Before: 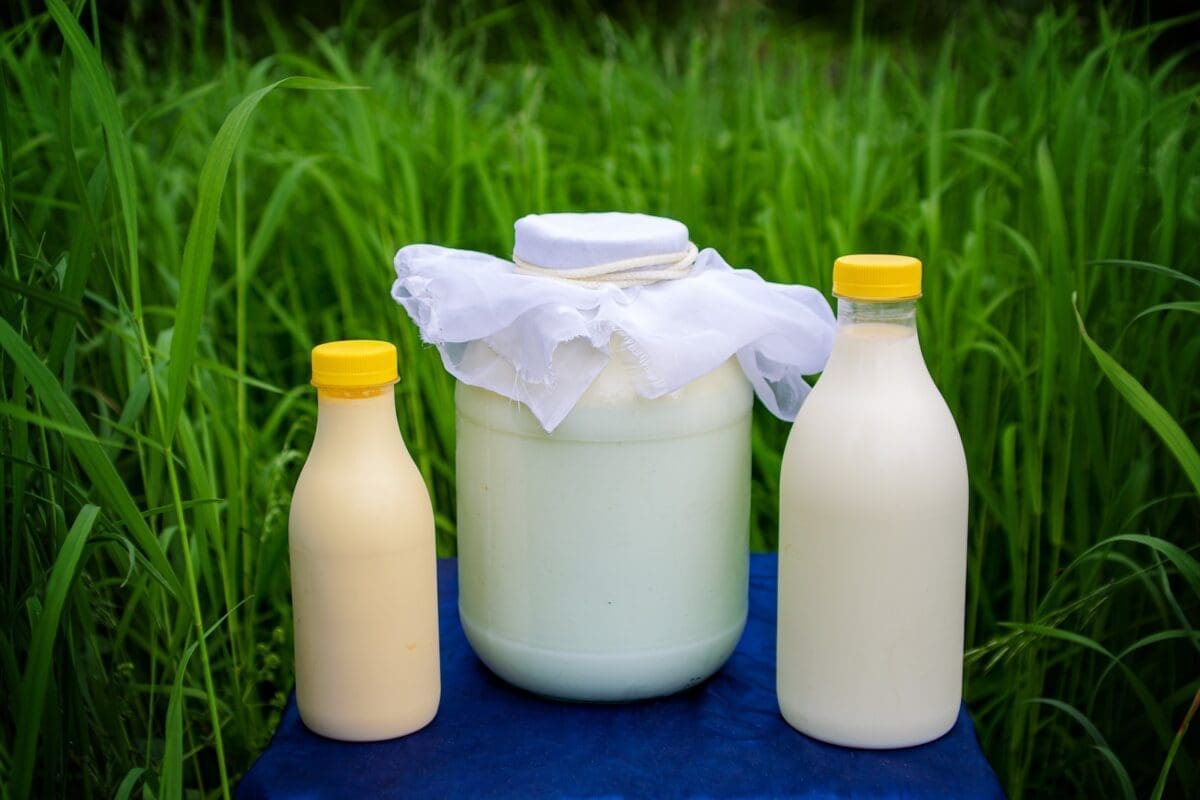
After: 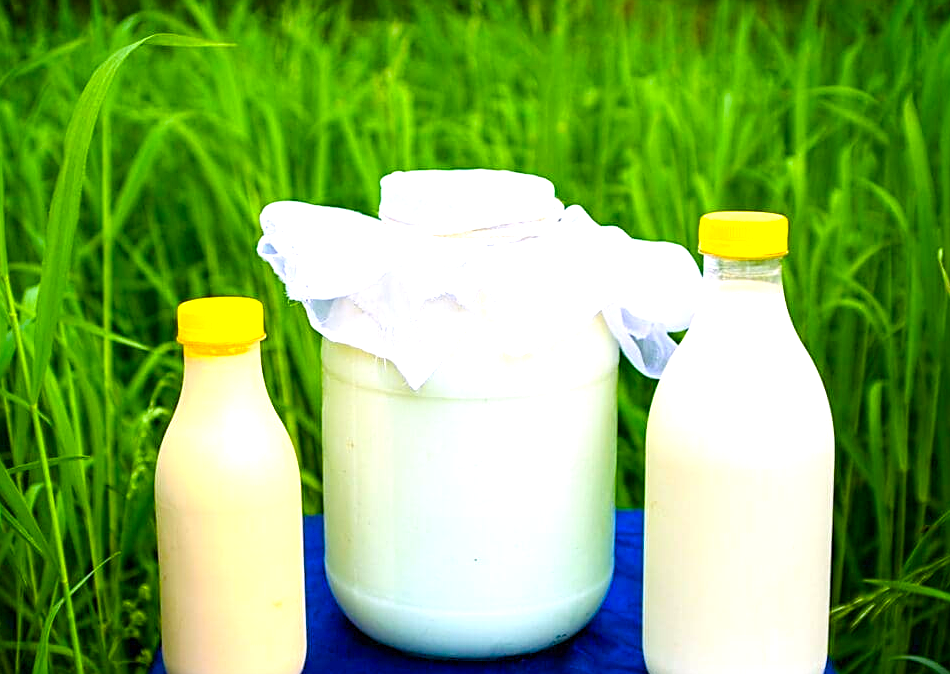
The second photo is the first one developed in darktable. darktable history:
crop: left 11.225%, top 5.381%, right 9.565%, bottom 10.314%
sharpen: on, module defaults
exposure: black level correction 0, exposure 1.1 EV, compensate exposure bias true, compensate highlight preservation false
color balance rgb: perceptual saturation grading › global saturation 20%, perceptual saturation grading › highlights -25%, perceptual saturation grading › shadows 25%, global vibrance 50%
